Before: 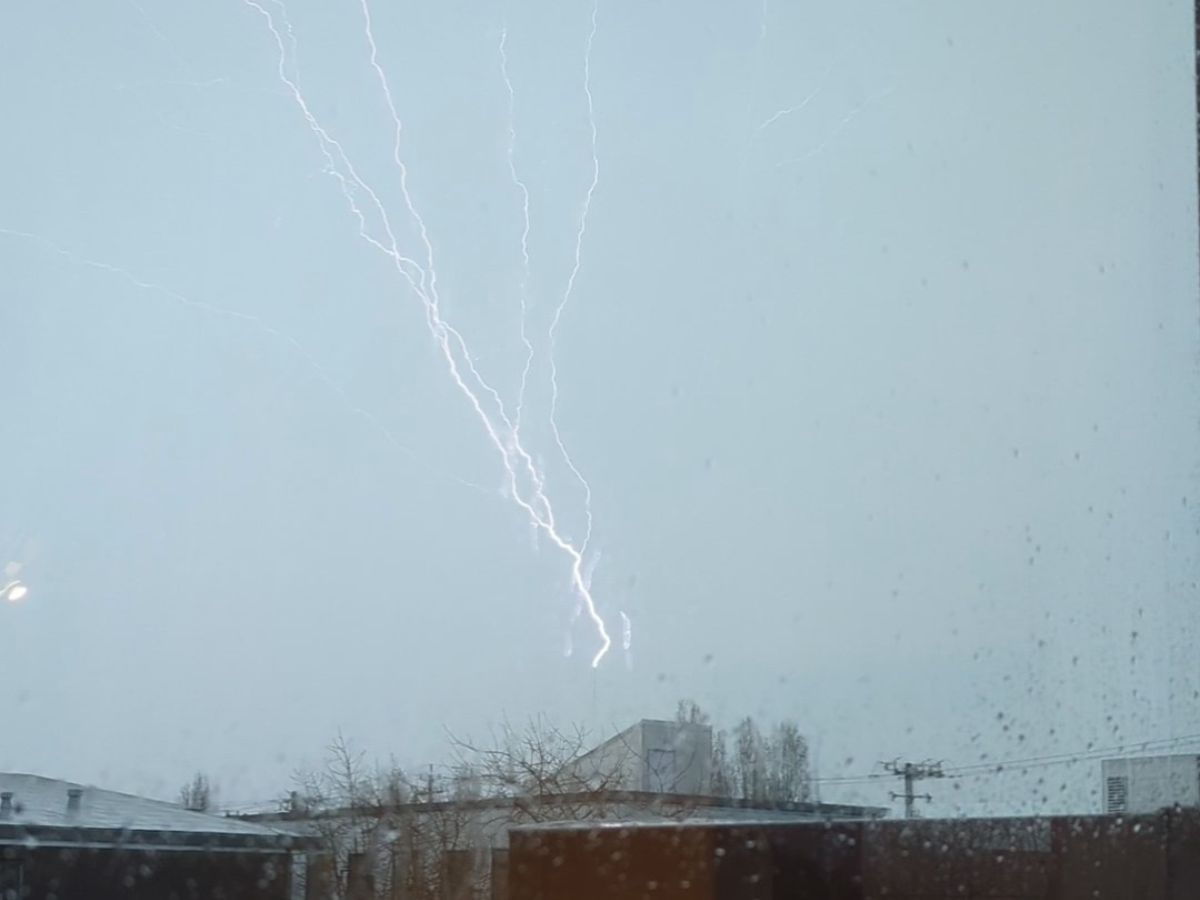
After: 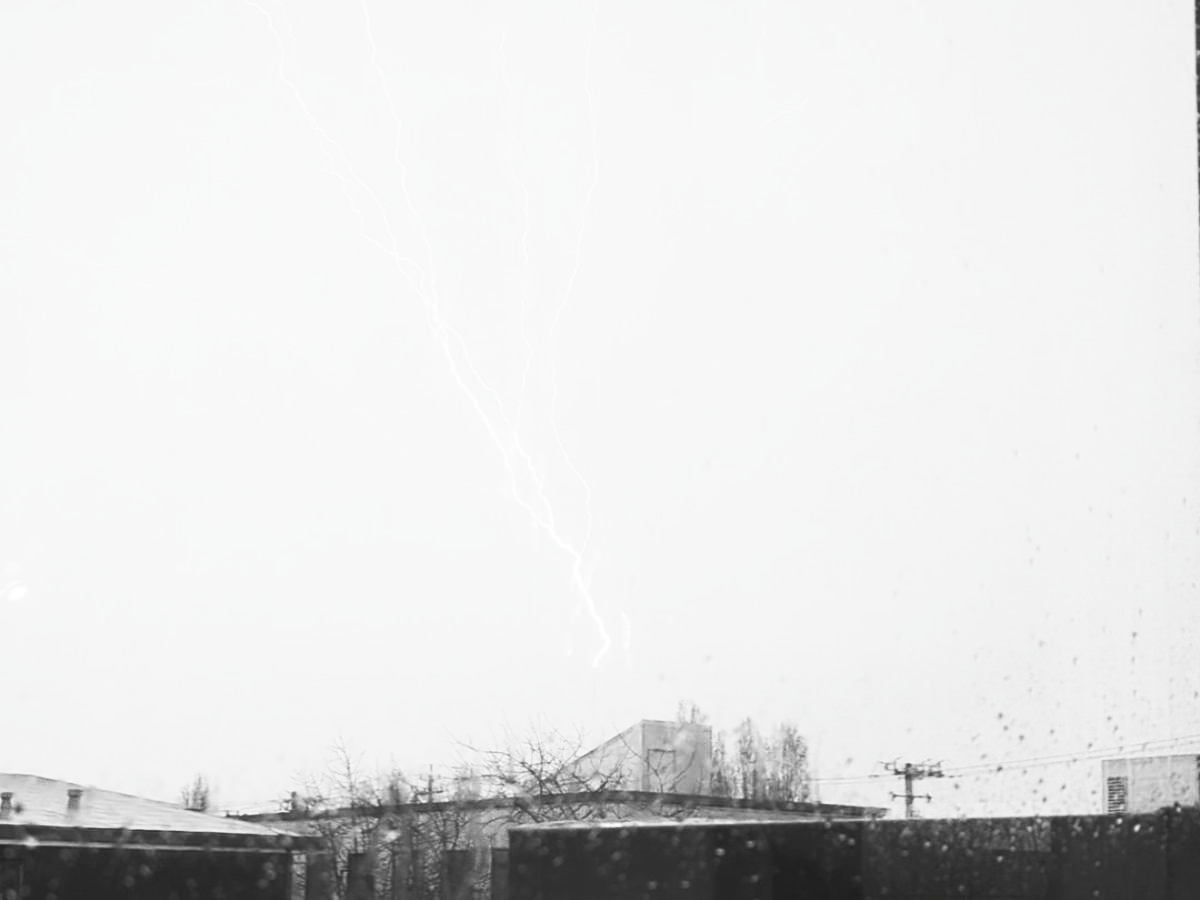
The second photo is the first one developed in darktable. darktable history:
contrast brightness saturation: contrast 0.546, brightness 0.48, saturation -0.992
